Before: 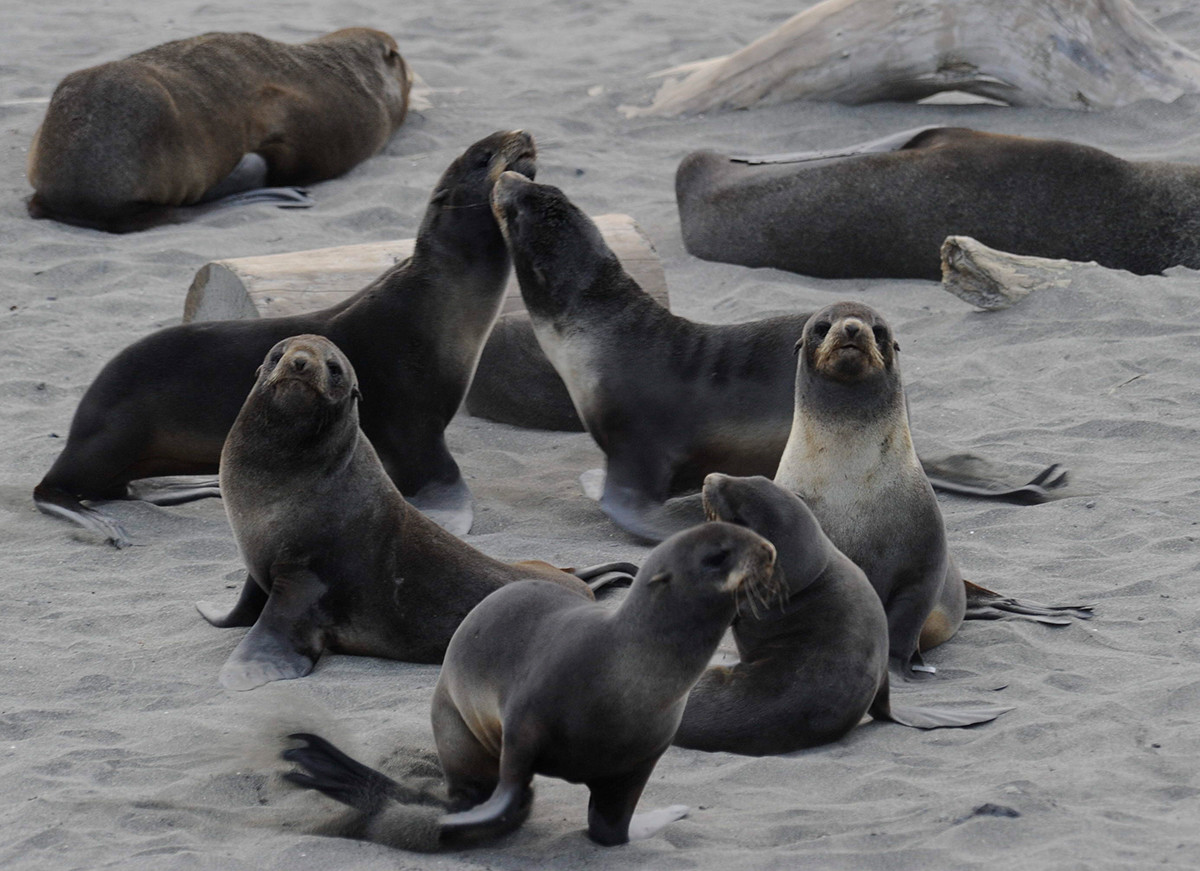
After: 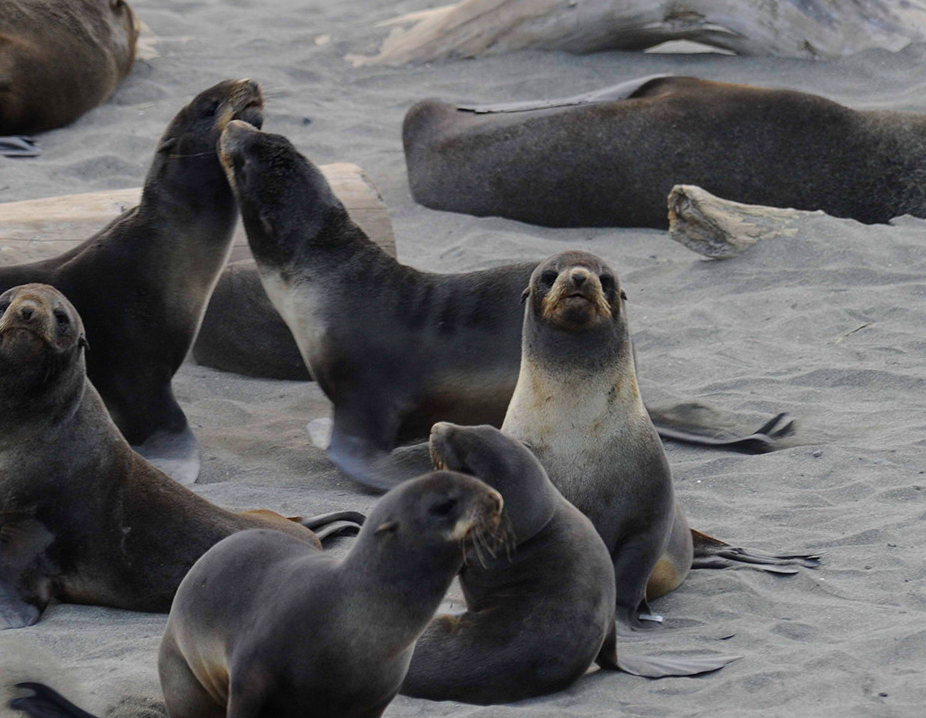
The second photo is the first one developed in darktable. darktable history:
crop: left 22.79%, top 5.921%, bottom 11.618%
tone equalizer: on, module defaults
color balance rgb: perceptual saturation grading › global saturation 0.393%, global vibrance 40.78%
color calibration: gray › normalize channels true, illuminant same as pipeline (D50), adaptation XYZ, x 0.345, y 0.358, temperature 5018.67 K, gamut compression 0.002
